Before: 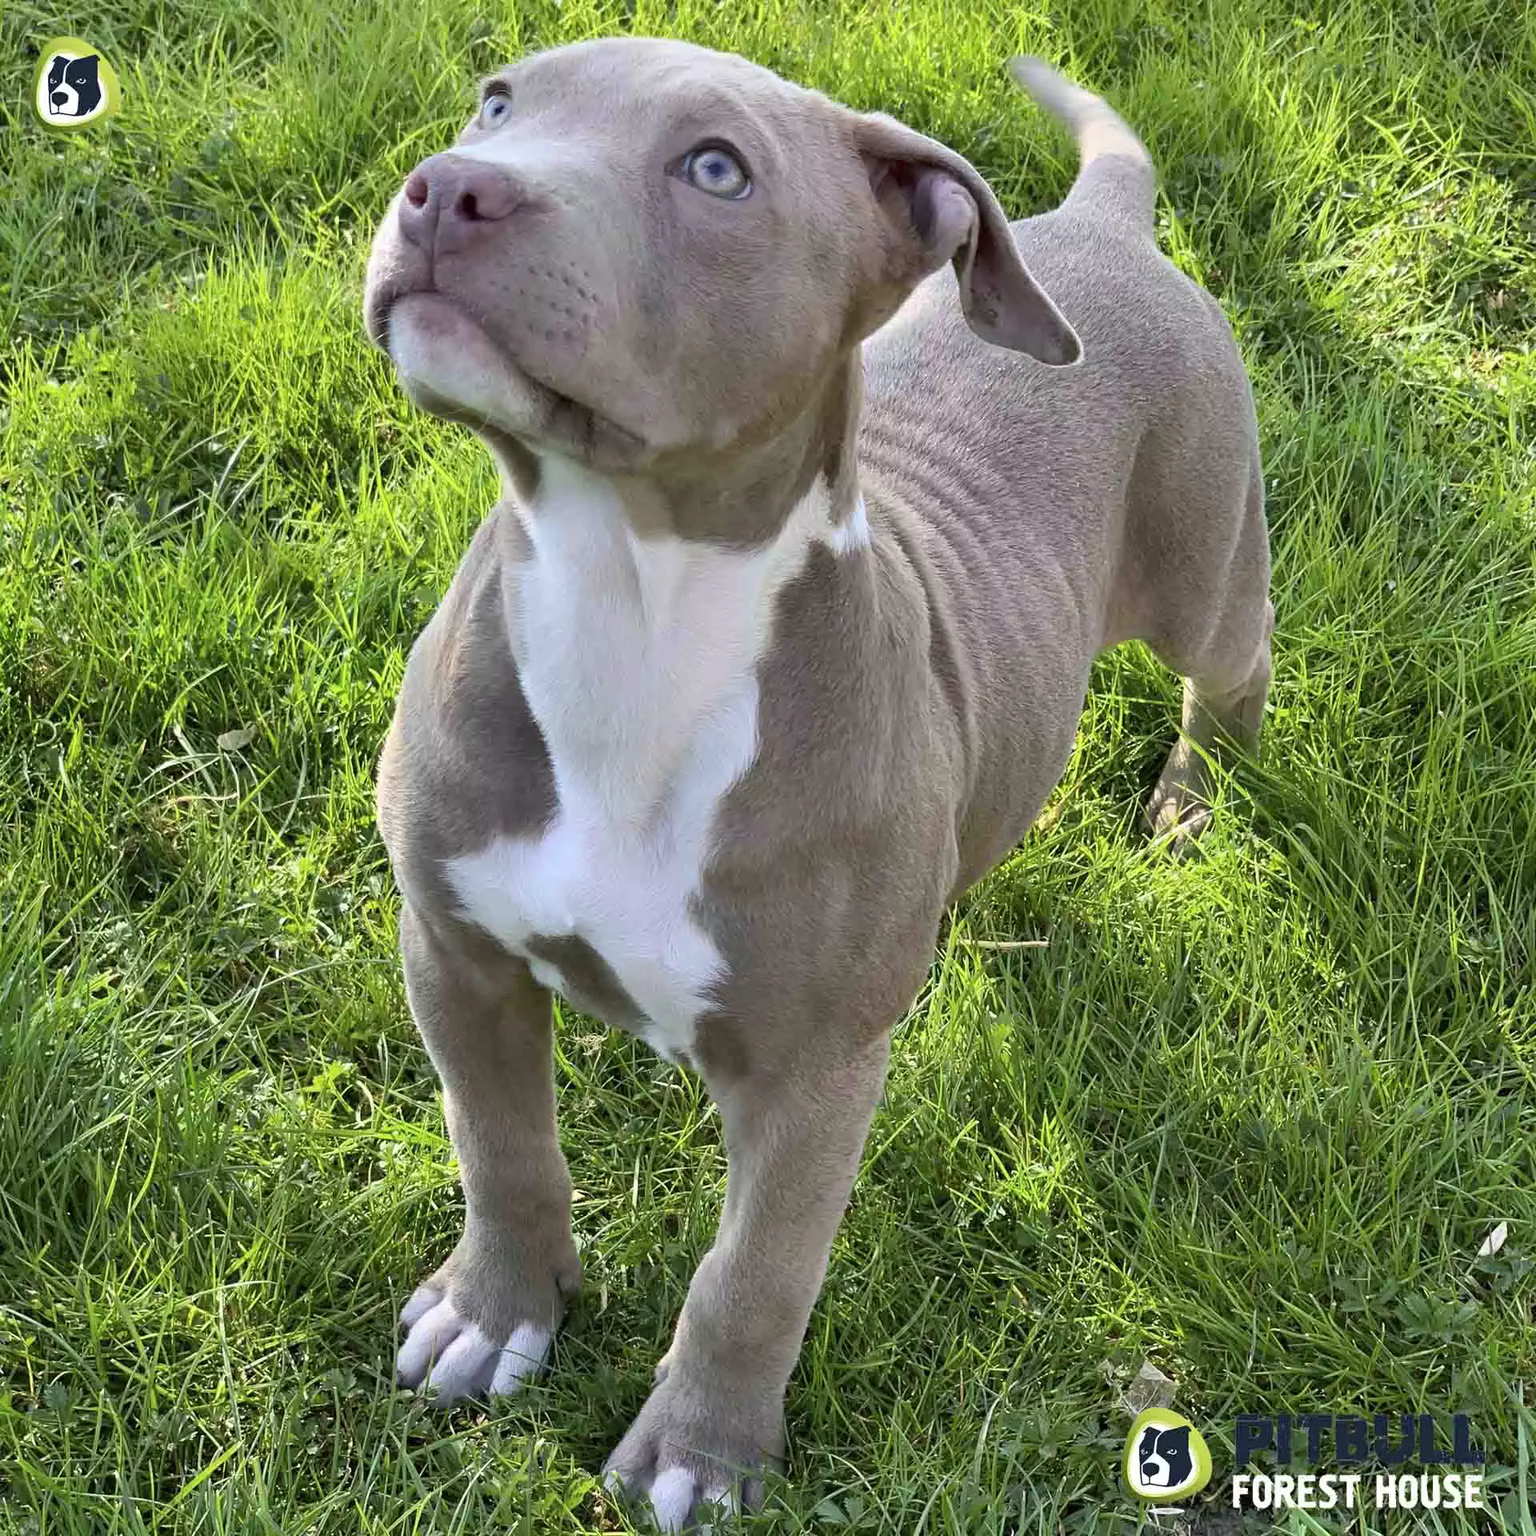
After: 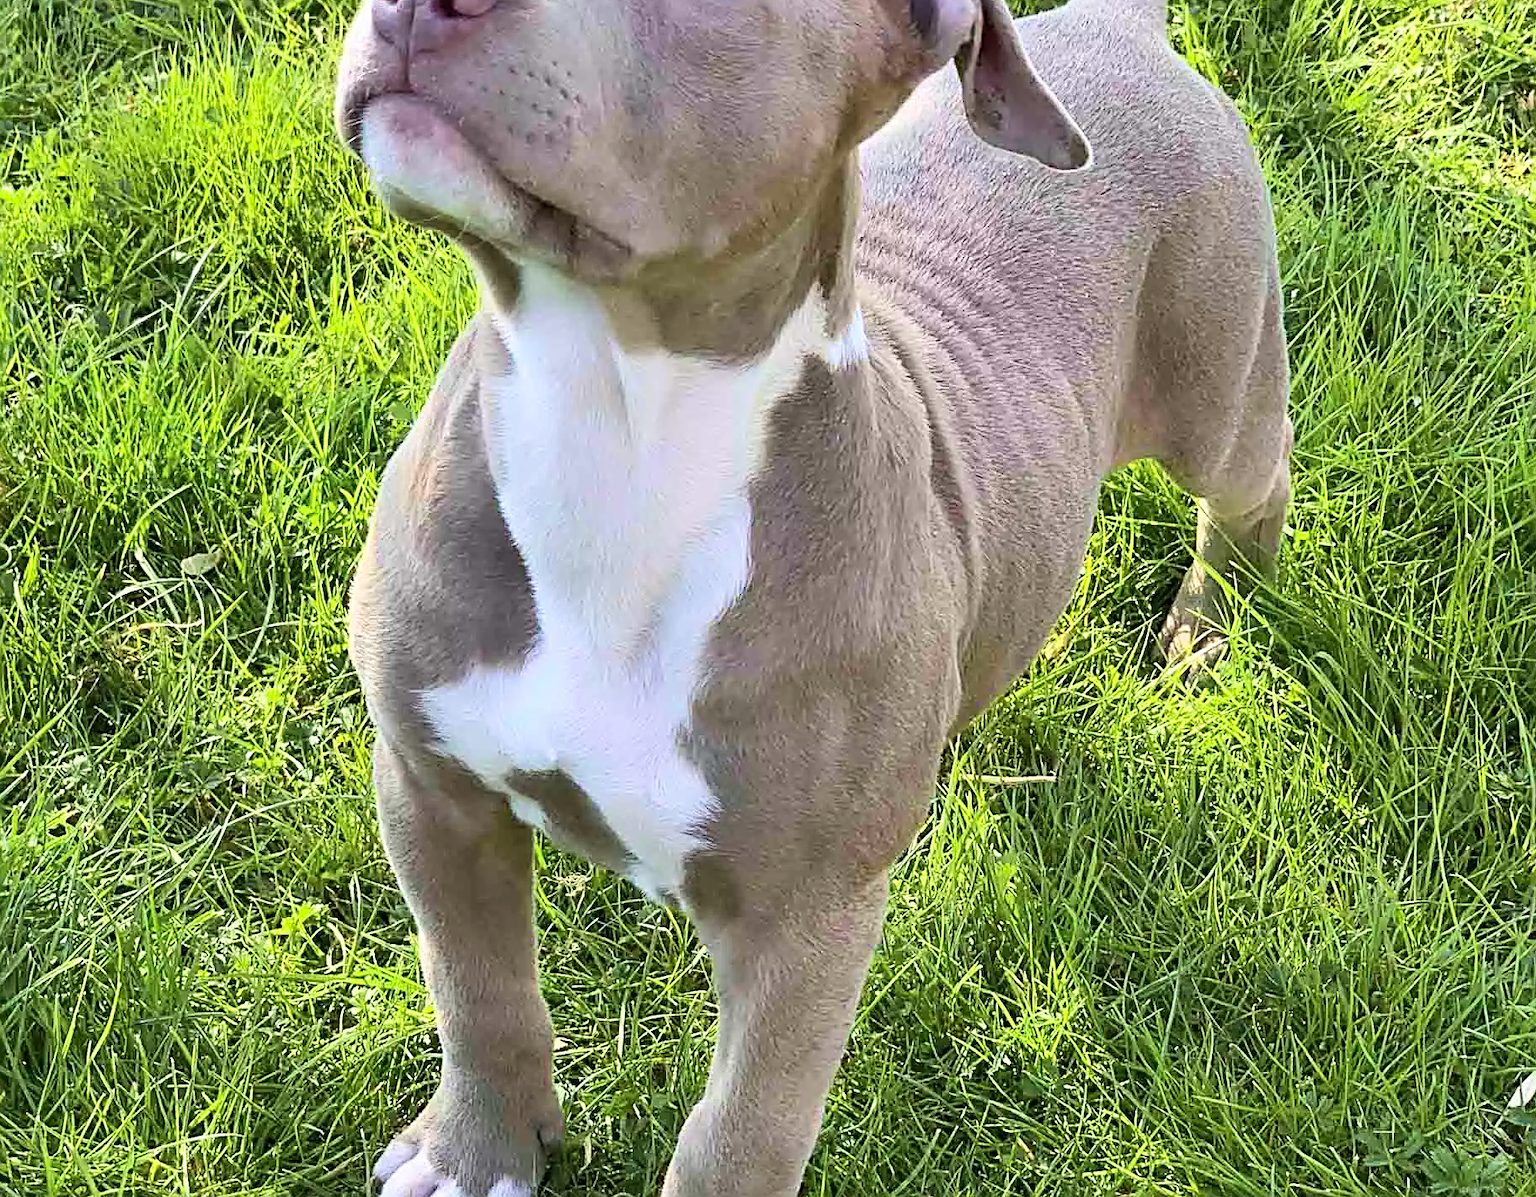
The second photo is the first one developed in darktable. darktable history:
contrast brightness saturation: contrast 0.2, brightness 0.16, saturation 0.22
crop and rotate: left 2.991%, top 13.302%, right 1.981%, bottom 12.636%
sharpen: radius 2.676, amount 0.669
velvia: on, module defaults
